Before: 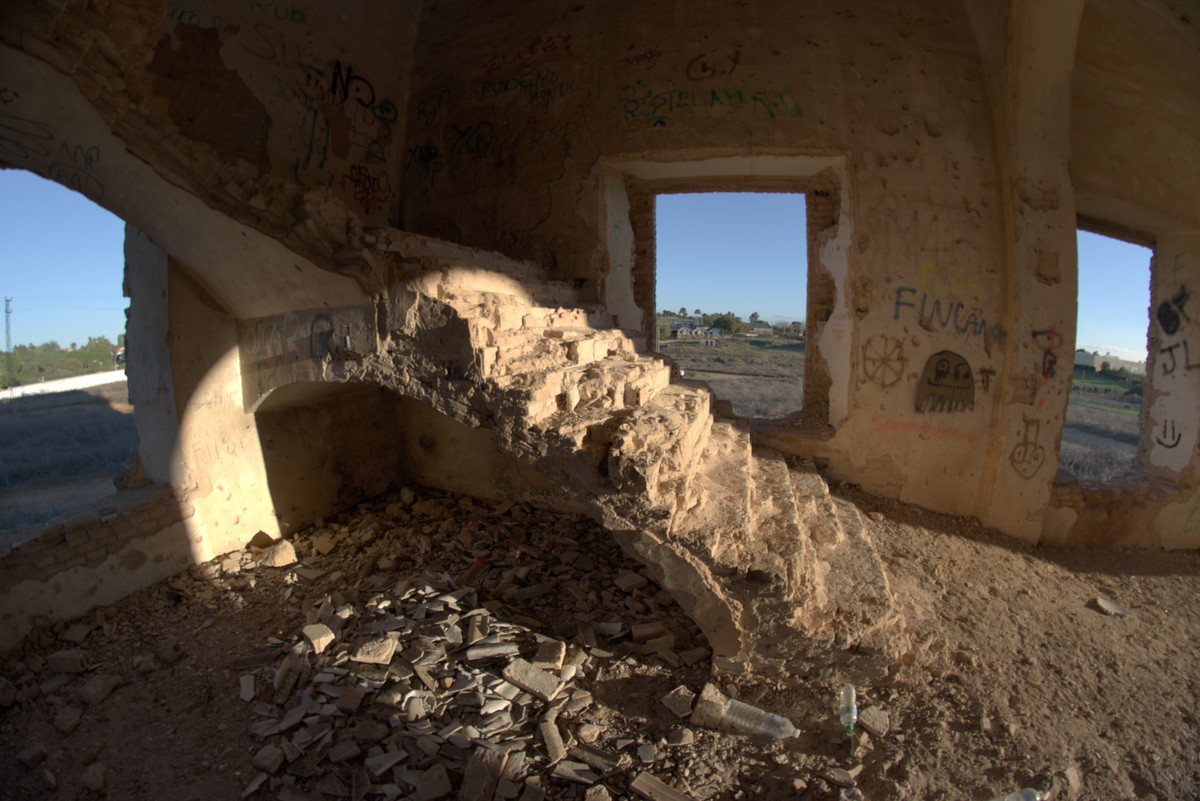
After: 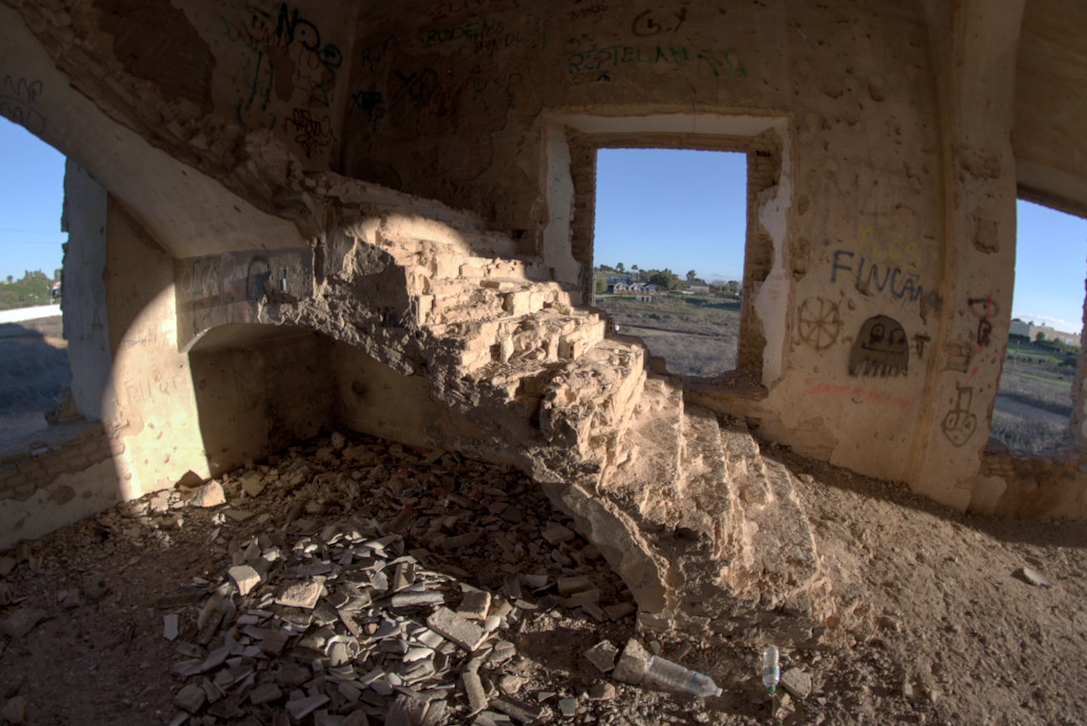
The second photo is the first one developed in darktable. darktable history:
local contrast: on, module defaults
levels: levels [0, 0.499, 1]
crop and rotate: angle -2.08°, left 3.149%, top 3.744%, right 1.367%, bottom 0.686%
color calibration: illuminant as shot in camera, x 0.358, y 0.373, temperature 4628.91 K
